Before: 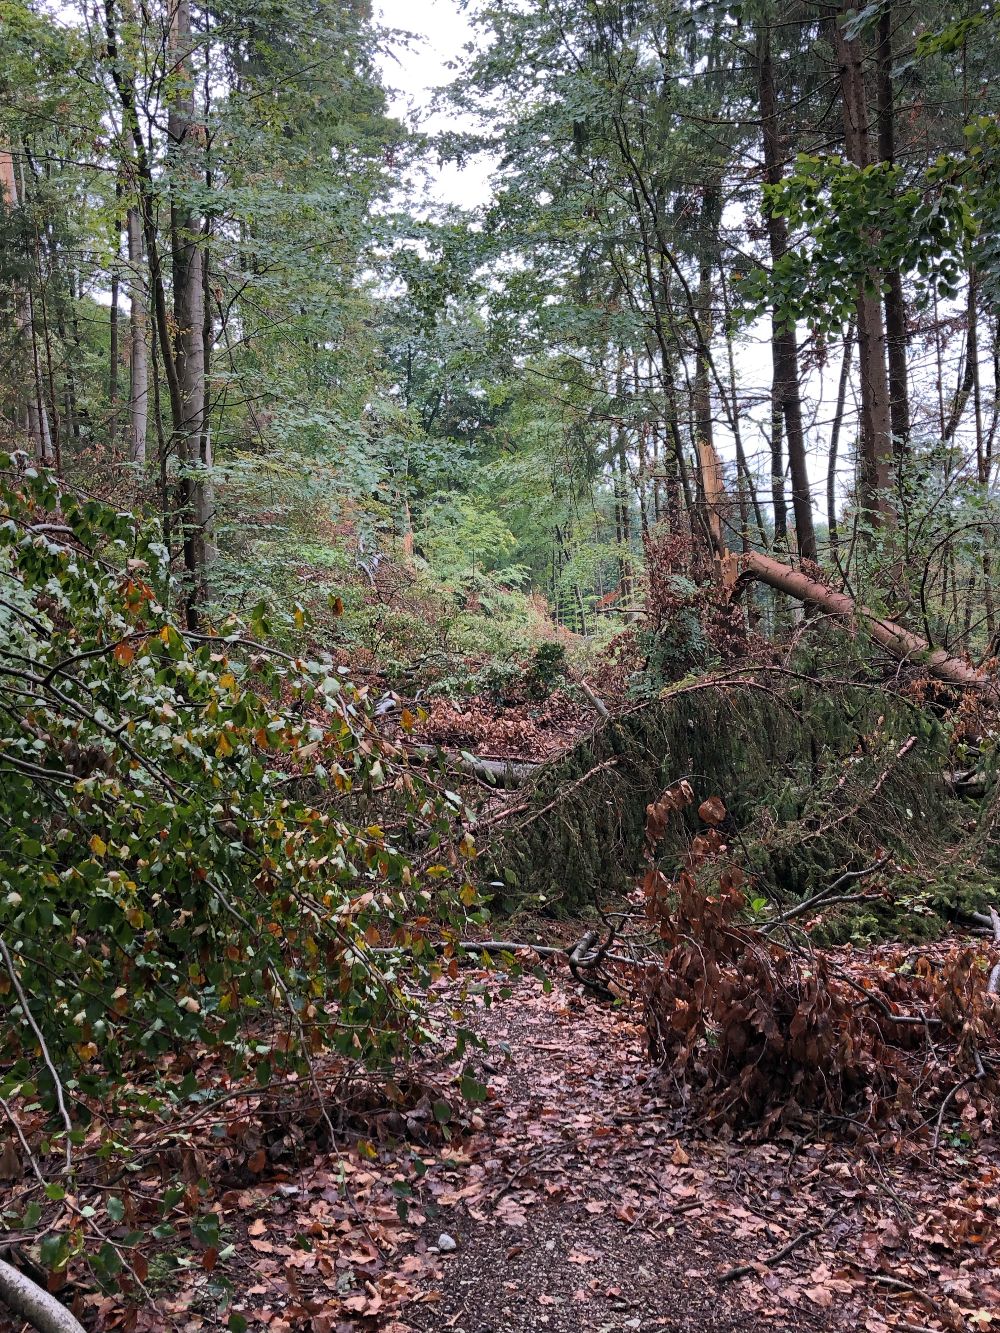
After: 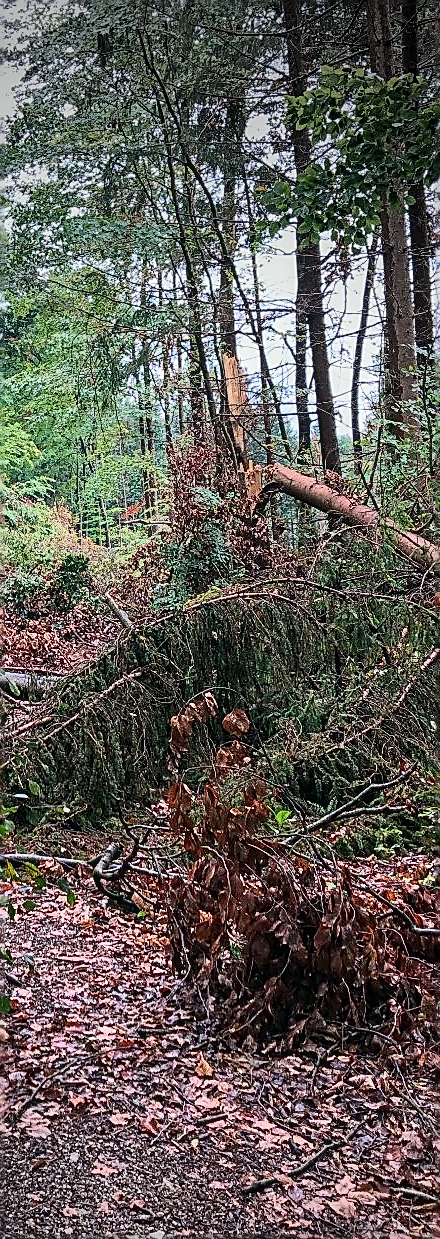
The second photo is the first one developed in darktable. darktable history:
crop: left 47.628%, top 6.643%, right 7.874%
sharpen: radius 1.685, amount 1.294
exposure: compensate highlight preservation false
local contrast: on, module defaults
tone curve: curves: ch0 [(0, 0) (0.114, 0.083) (0.303, 0.285) (0.447, 0.51) (0.602, 0.697) (0.772, 0.866) (0.999, 0.978)]; ch1 [(0, 0) (0.389, 0.352) (0.458, 0.433) (0.486, 0.474) (0.509, 0.505) (0.535, 0.528) (0.57, 0.579) (0.696, 0.706) (1, 1)]; ch2 [(0, 0) (0.369, 0.388) (0.449, 0.431) (0.501, 0.5) (0.528, 0.527) (0.589, 0.608) (0.697, 0.721) (1, 1)], color space Lab, independent channels, preserve colors none
vignetting: fall-off start 64.63%, center (-0.034, 0.148), width/height ratio 0.881
tone equalizer: on, module defaults
